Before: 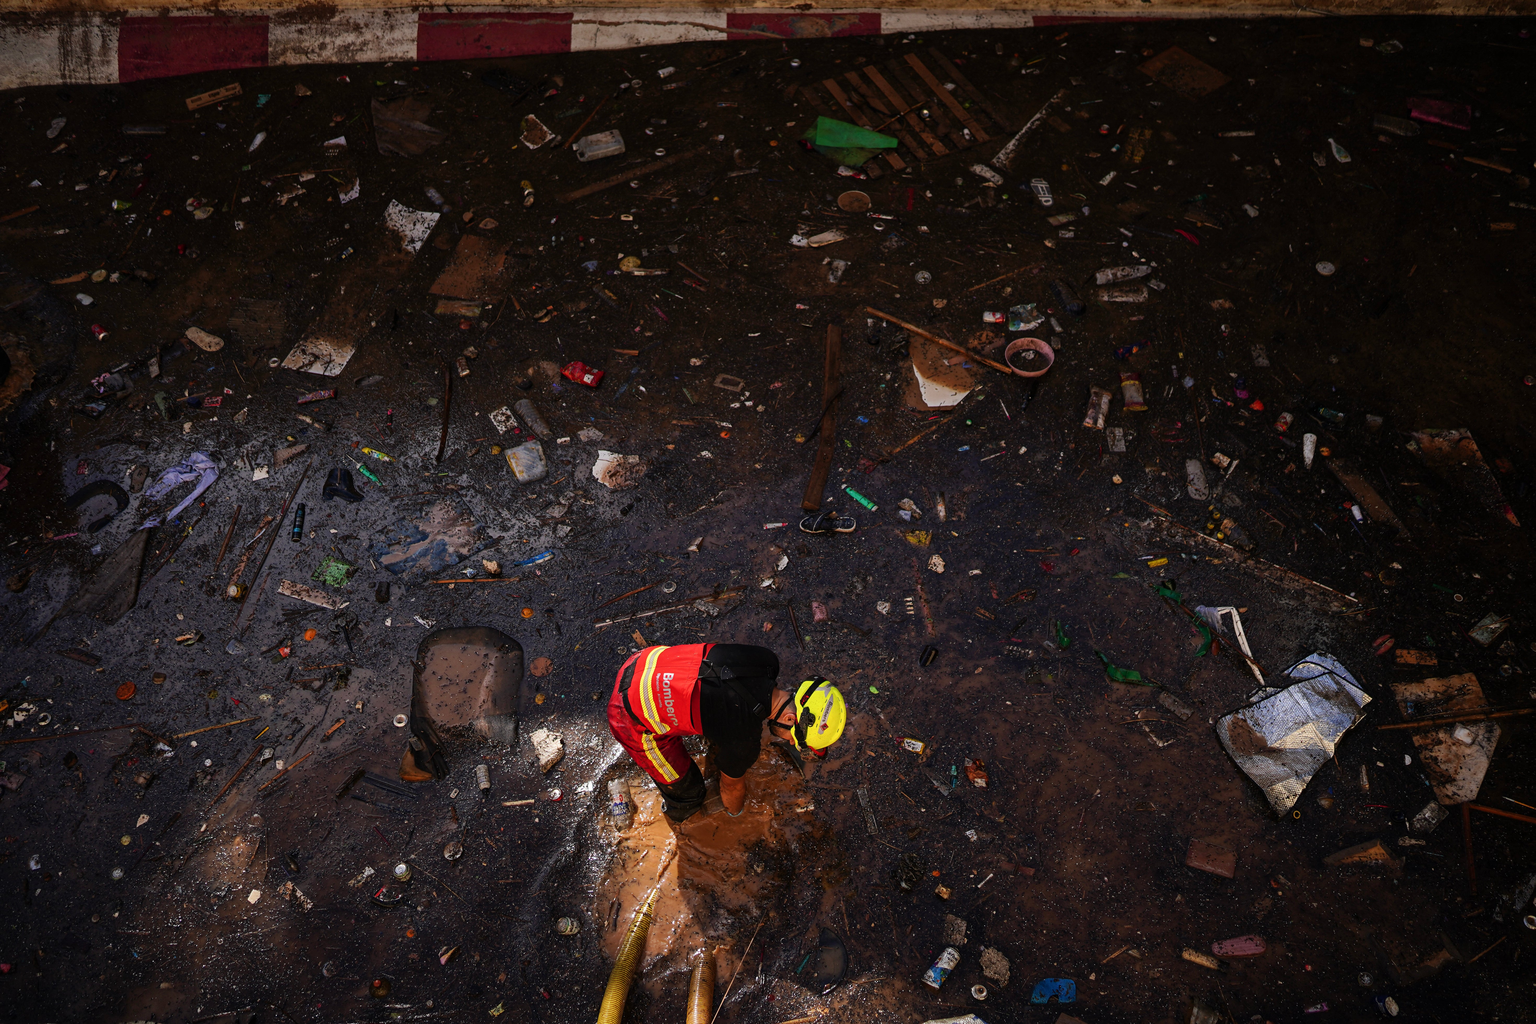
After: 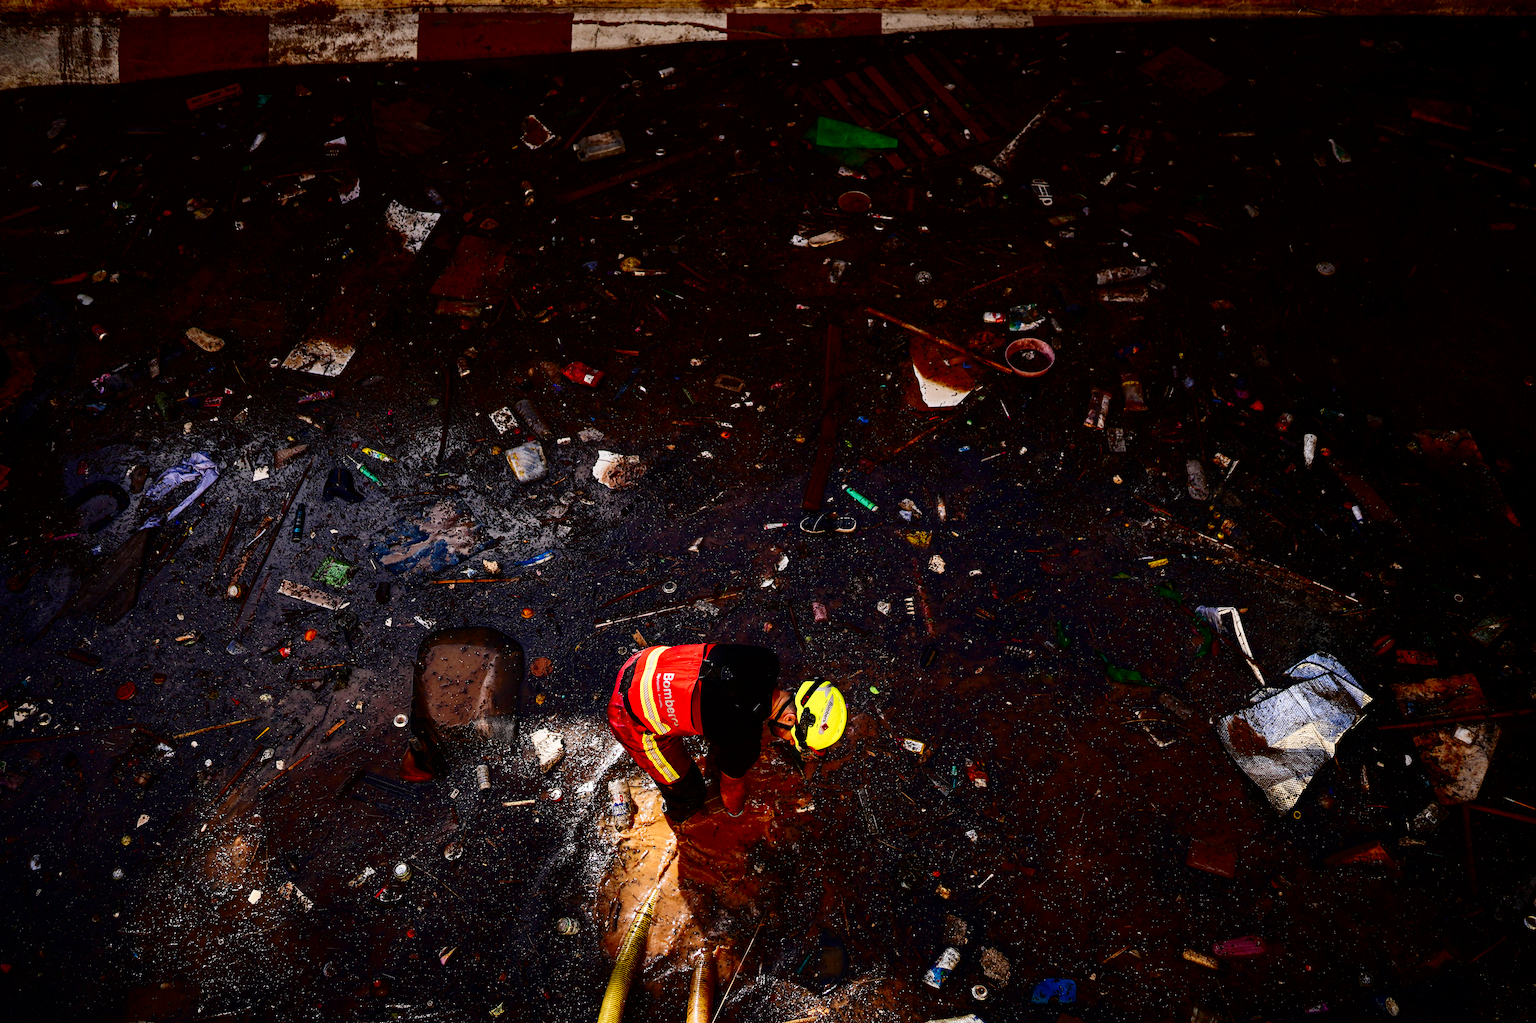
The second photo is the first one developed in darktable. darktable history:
contrast brightness saturation: contrast 0.19, brightness -0.24, saturation 0.11
base curve: curves: ch0 [(0, 0) (0.028, 0.03) (0.121, 0.232) (0.46, 0.748) (0.859, 0.968) (1, 1)], preserve colors none
